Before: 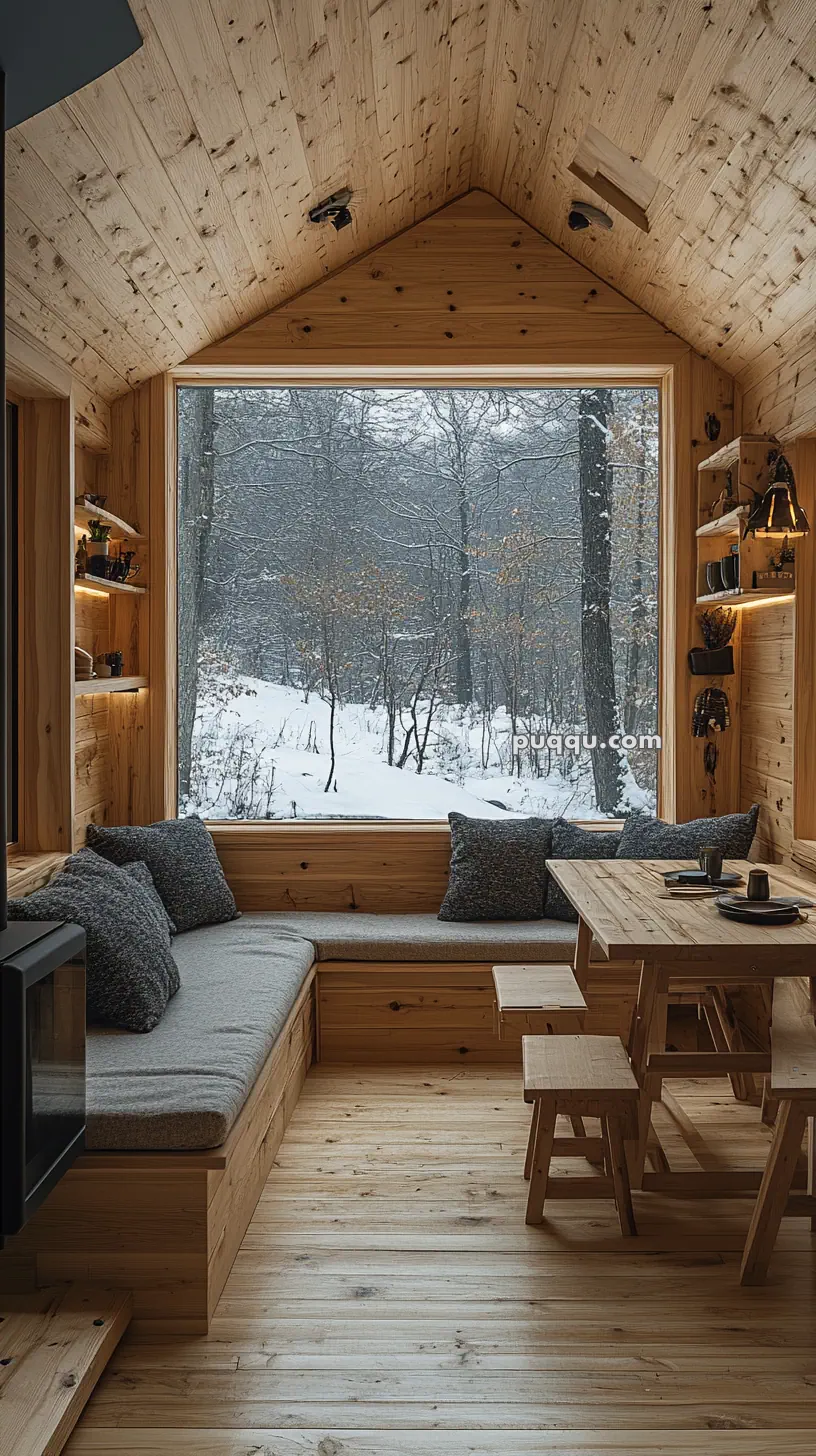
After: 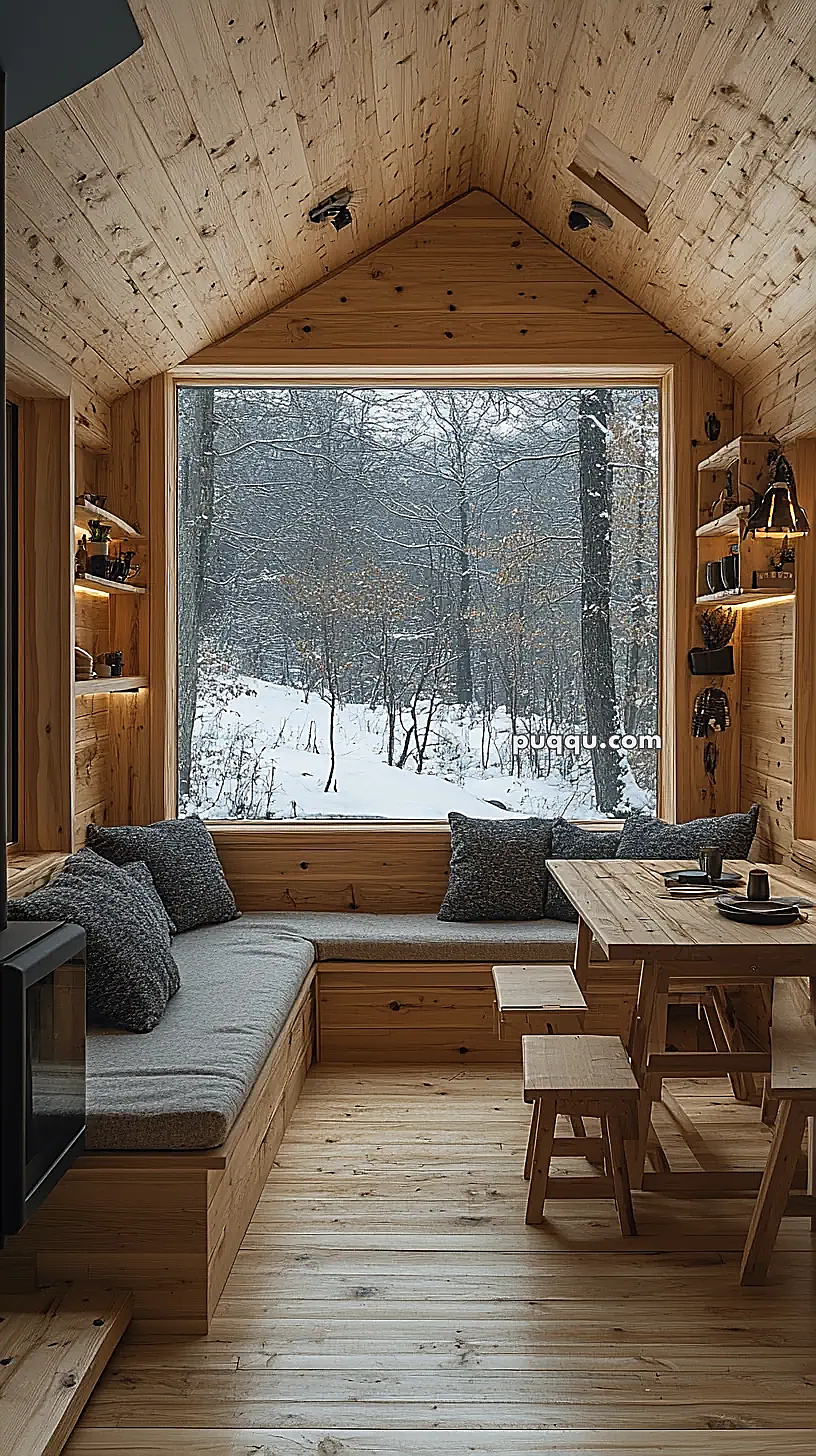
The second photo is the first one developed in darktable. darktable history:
sharpen: radius 1.373, amount 1.246, threshold 0.647
